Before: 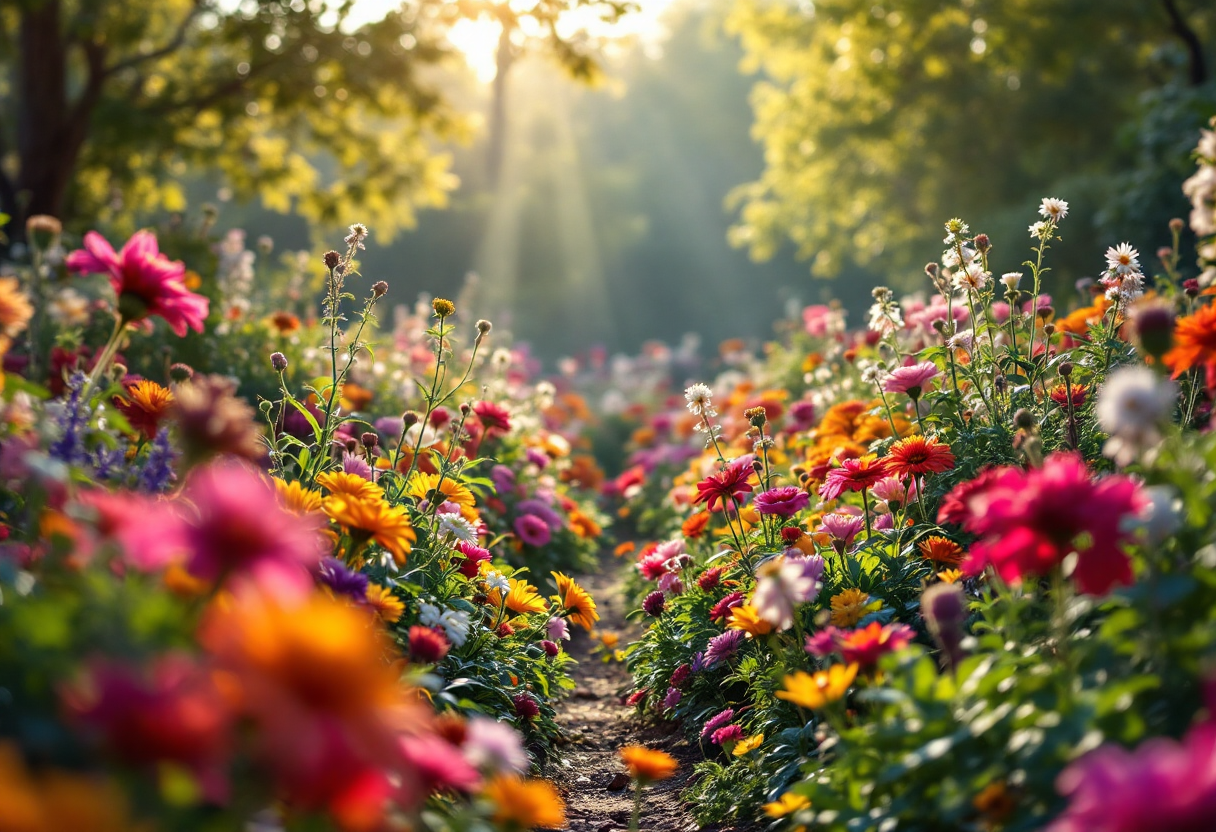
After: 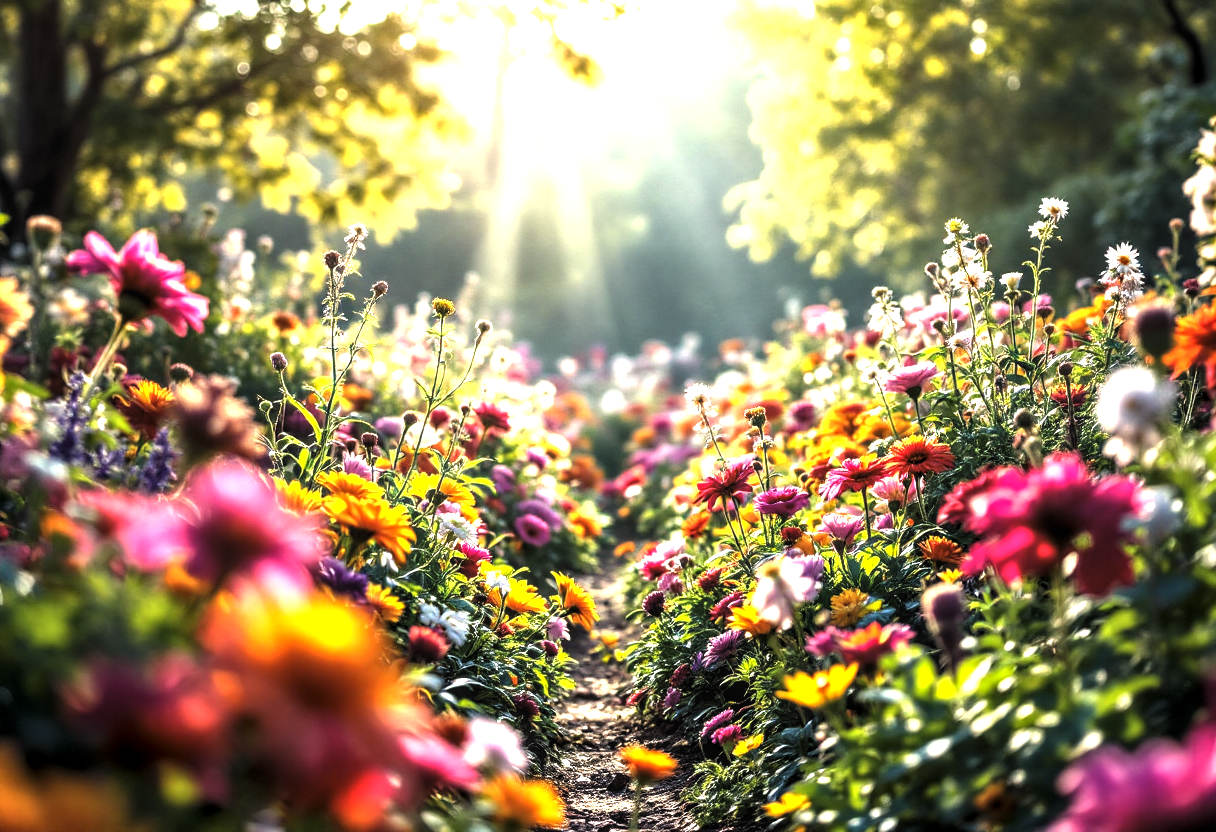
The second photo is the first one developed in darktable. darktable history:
exposure: black level correction 0, exposure 1.3 EV, compensate exposure bias true, compensate highlight preservation false
local contrast: on, module defaults
levels: levels [0.101, 0.578, 0.953]
